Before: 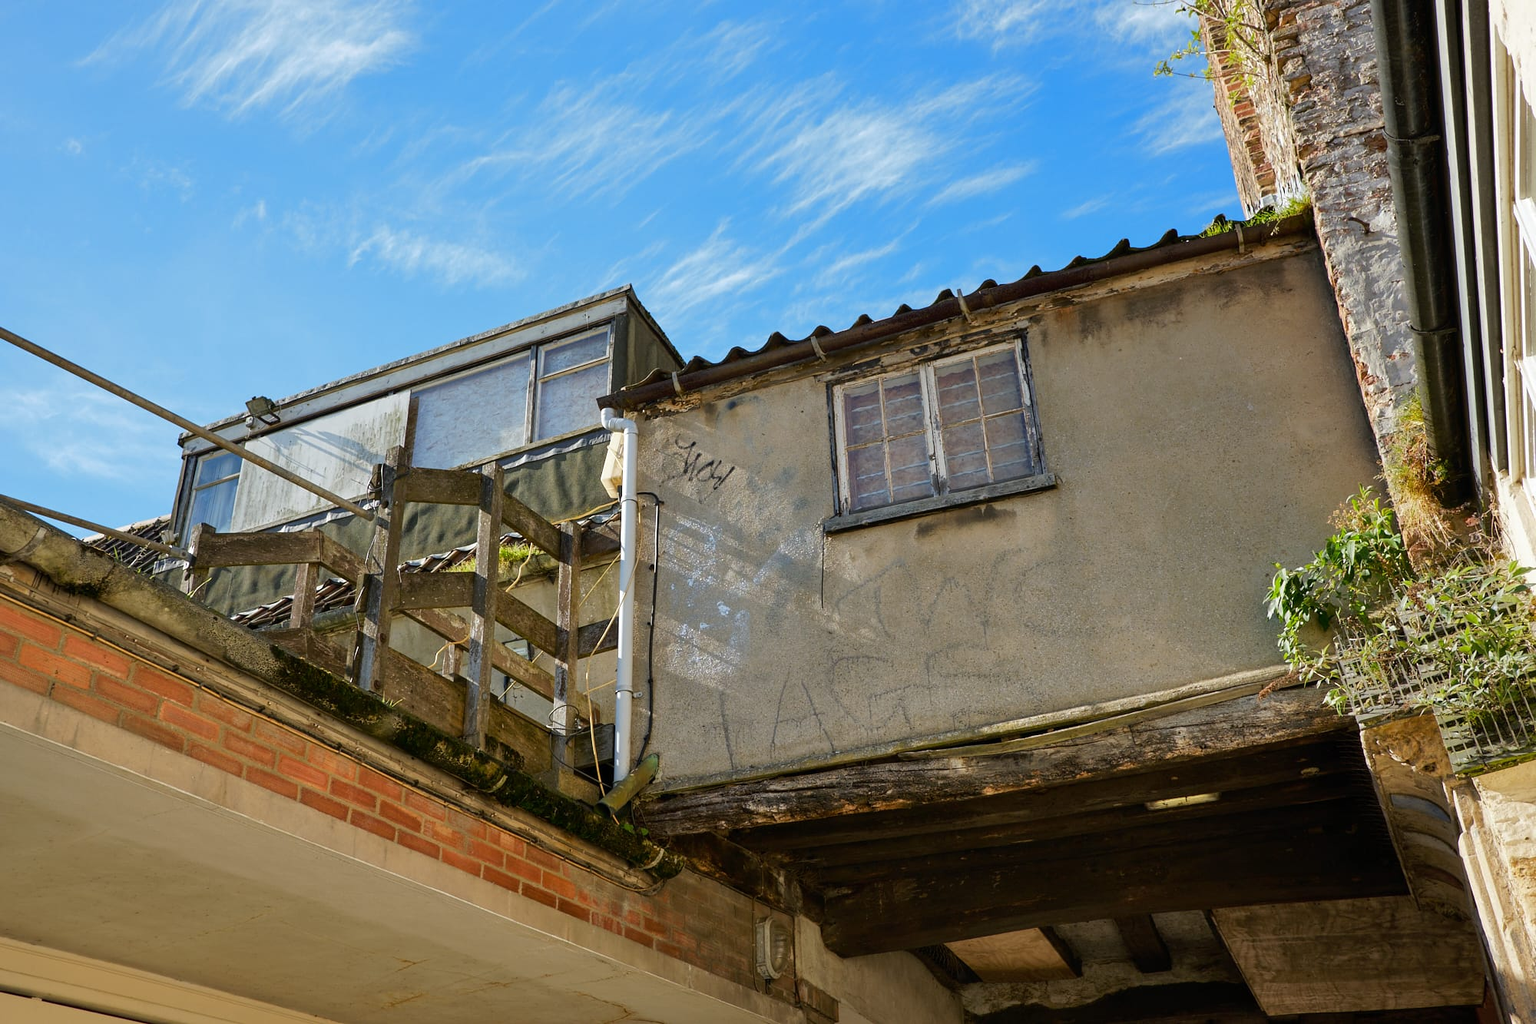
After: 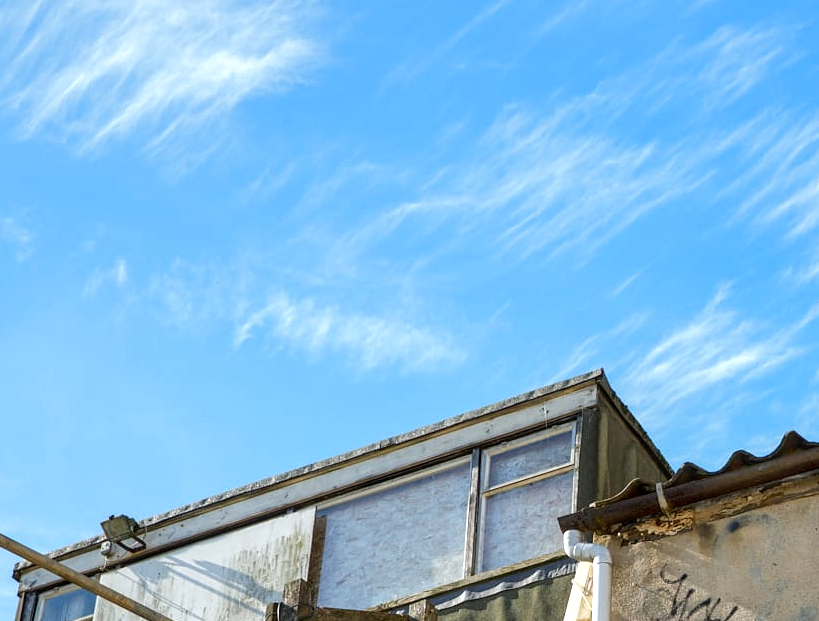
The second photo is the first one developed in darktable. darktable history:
crop and rotate: left 10.965%, top 0.102%, right 48.072%, bottom 53.275%
local contrast: on, module defaults
exposure: exposure 0.295 EV, compensate highlight preservation false
